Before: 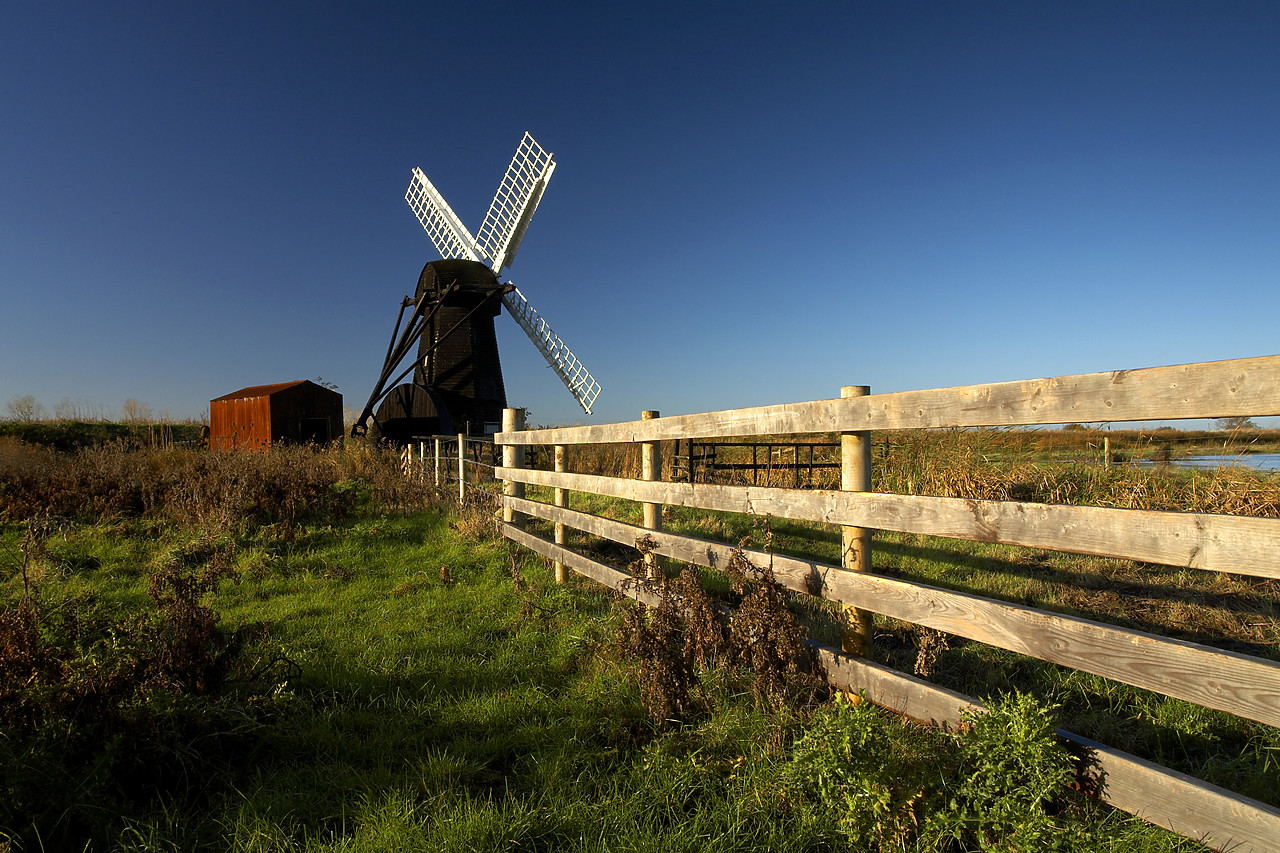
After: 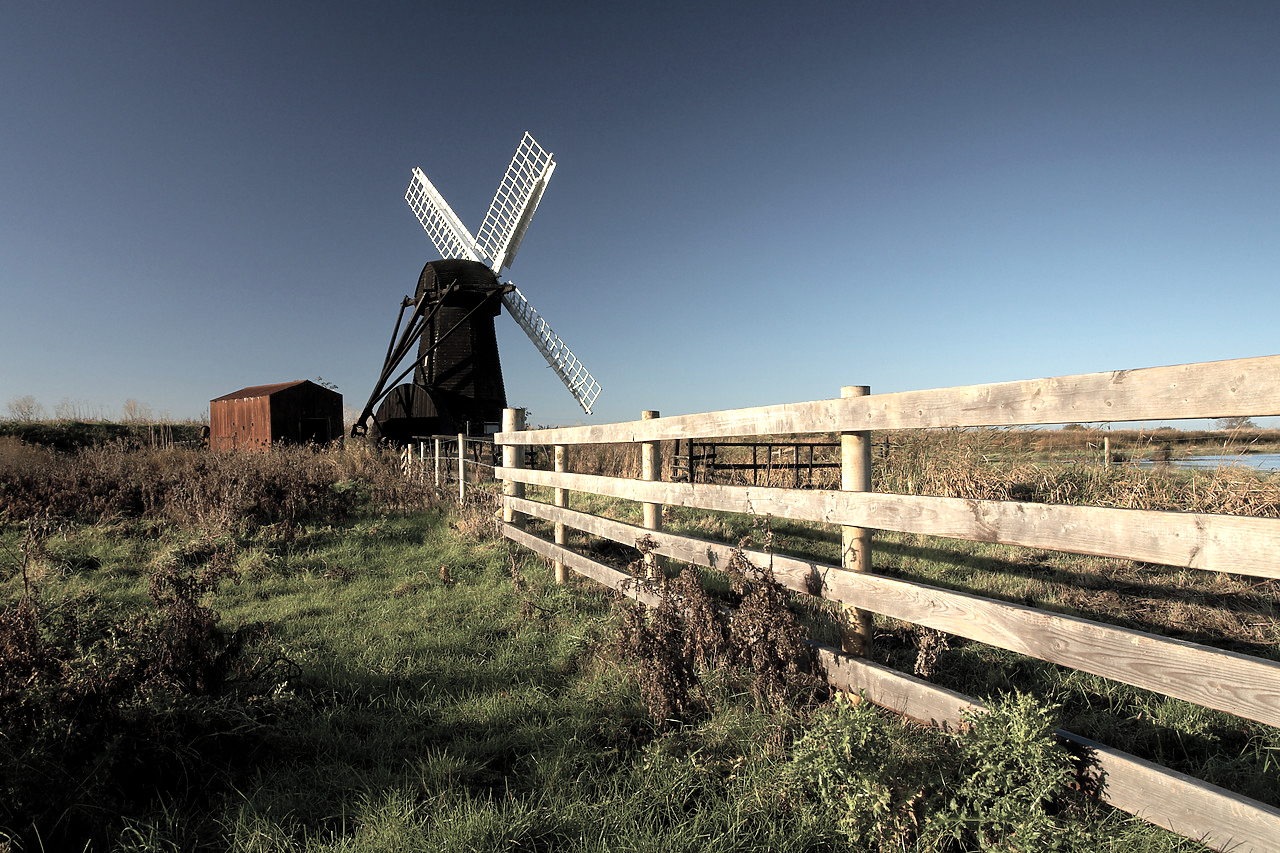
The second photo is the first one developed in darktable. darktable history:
contrast brightness saturation: brightness 0.18, saturation -0.5
tone equalizer: -8 EV -0.417 EV, -7 EV -0.389 EV, -6 EV -0.333 EV, -5 EV -0.222 EV, -3 EV 0.222 EV, -2 EV 0.333 EV, -1 EV 0.389 EV, +0 EV 0.417 EV, edges refinement/feathering 500, mask exposure compensation -1.57 EV, preserve details no
